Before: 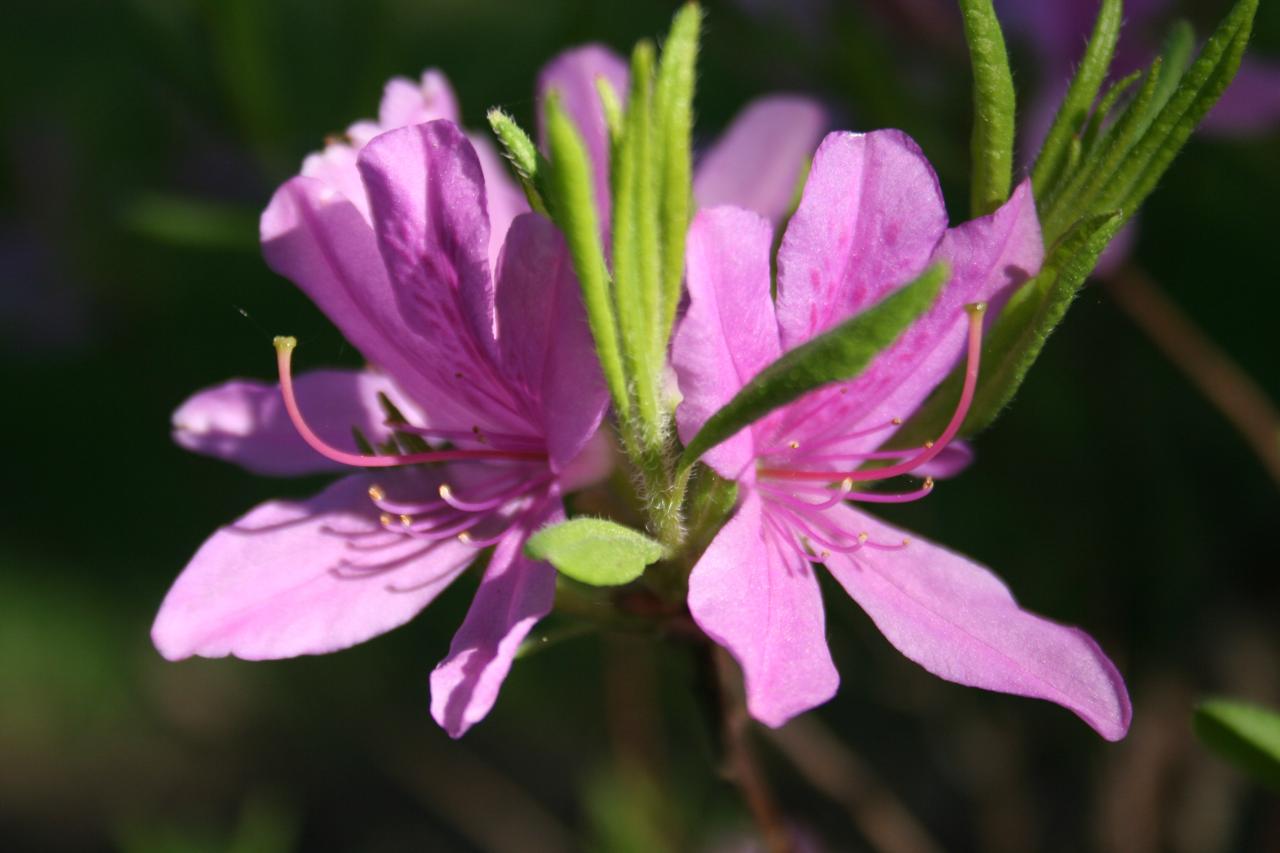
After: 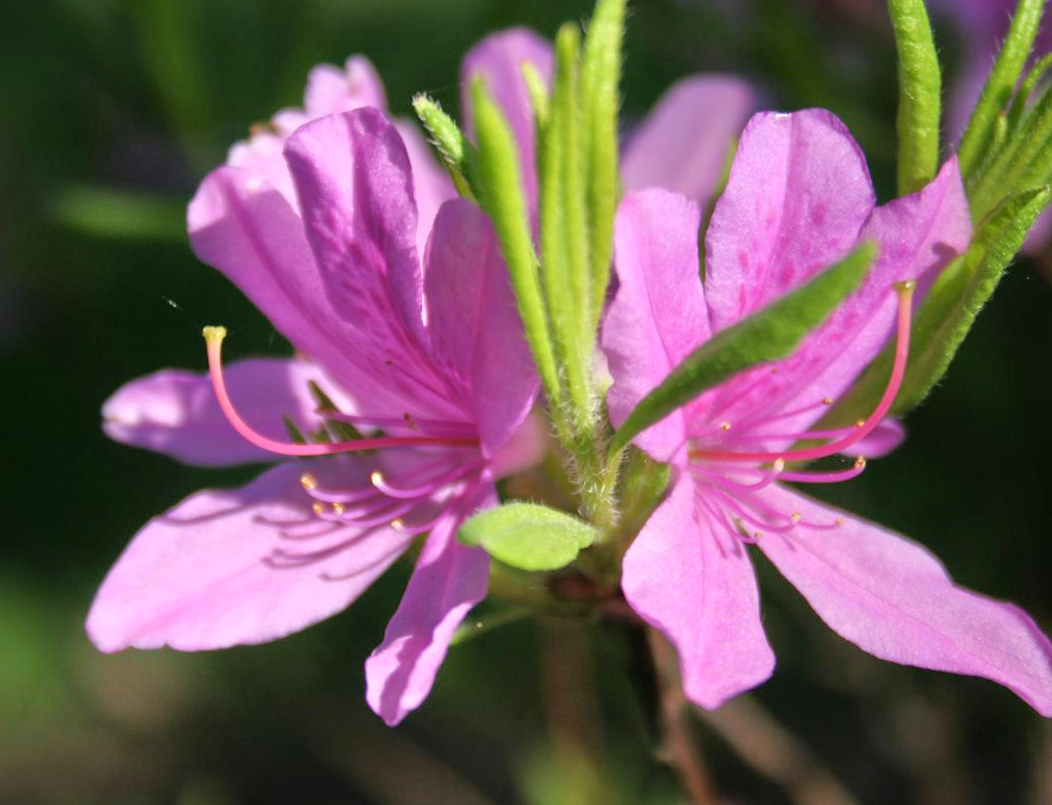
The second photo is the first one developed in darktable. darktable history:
tone equalizer: -7 EV 0.15 EV, -6 EV 0.6 EV, -5 EV 1.15 EV, -4 EV 1.33 EV, -3 EV 1.15 EV, -2 EV 0.6 EV, -1 EV 0.15 EV, mask exposure compensation -0.5 EV
crop and rotate: angle 1°, left 4.281%, top 0.642%, right 11.383%, bottom 2.486%
